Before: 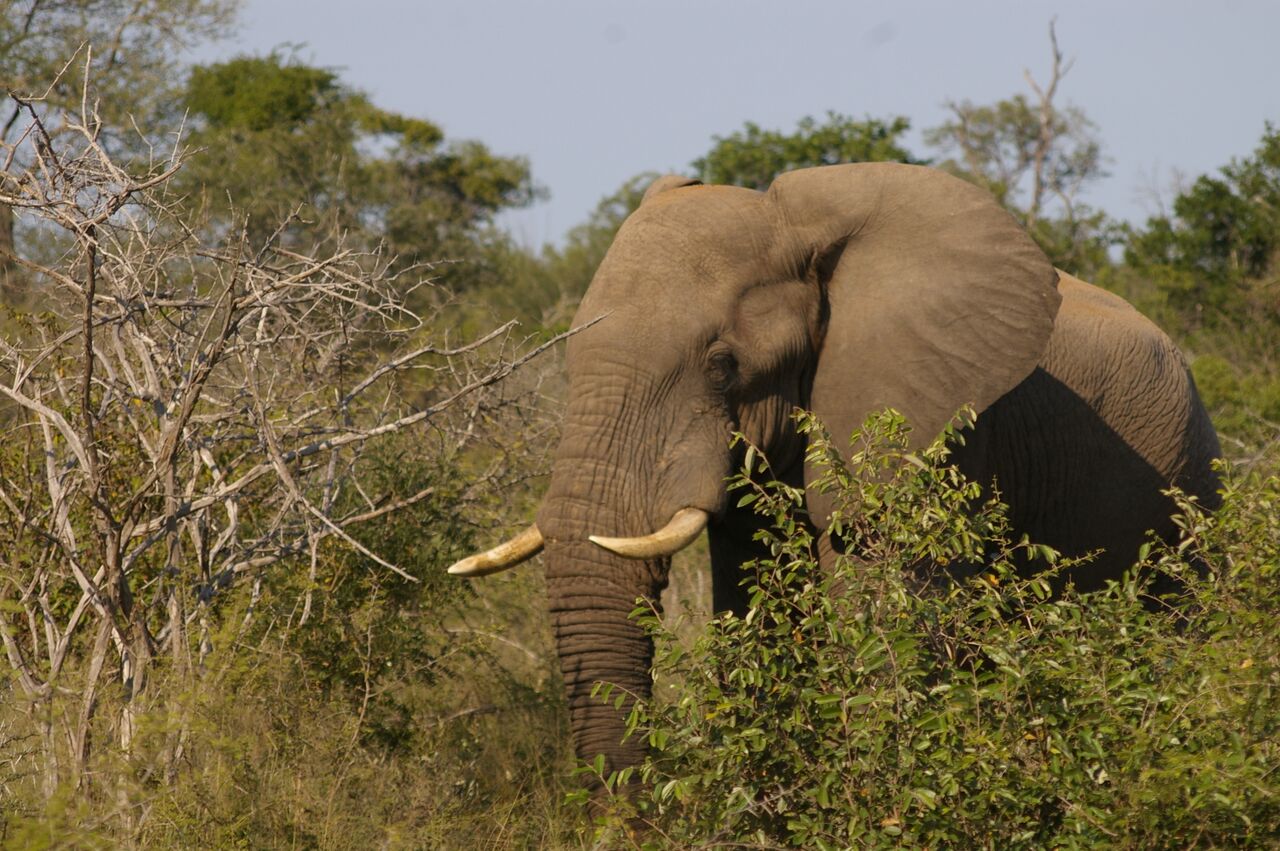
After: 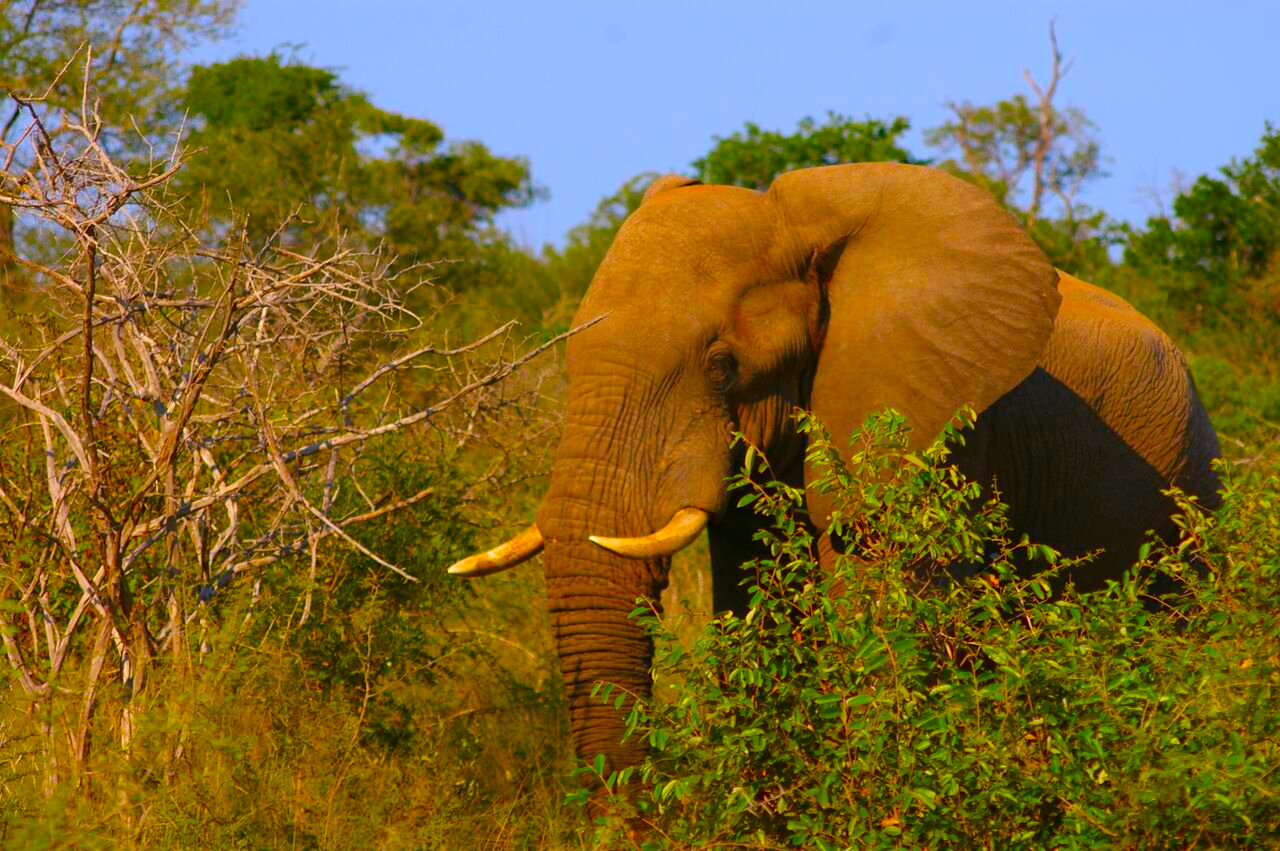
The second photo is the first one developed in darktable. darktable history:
color correction: saturation 3
white balance: red 0.984, blue 1.059
exposure: compensate highlight preservation false
